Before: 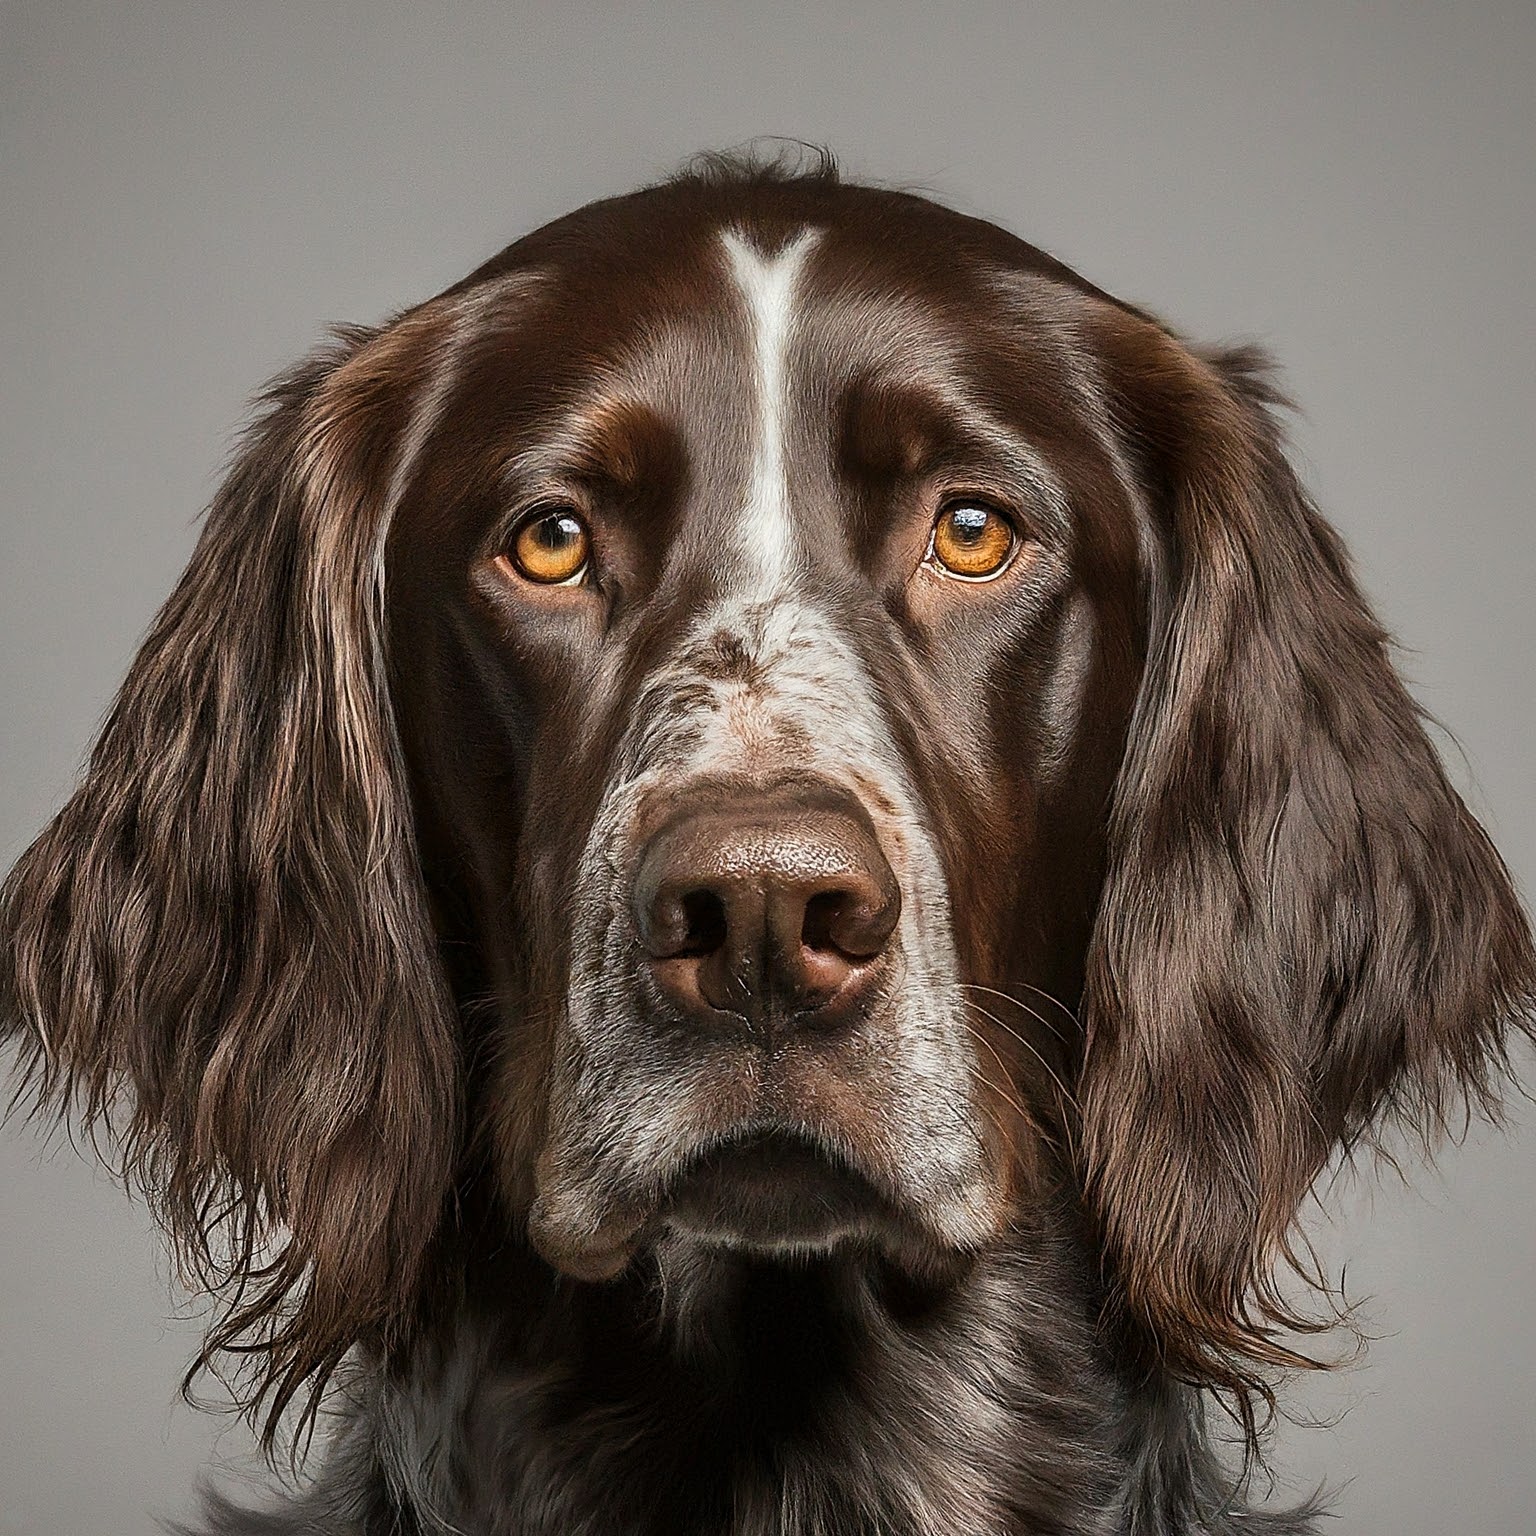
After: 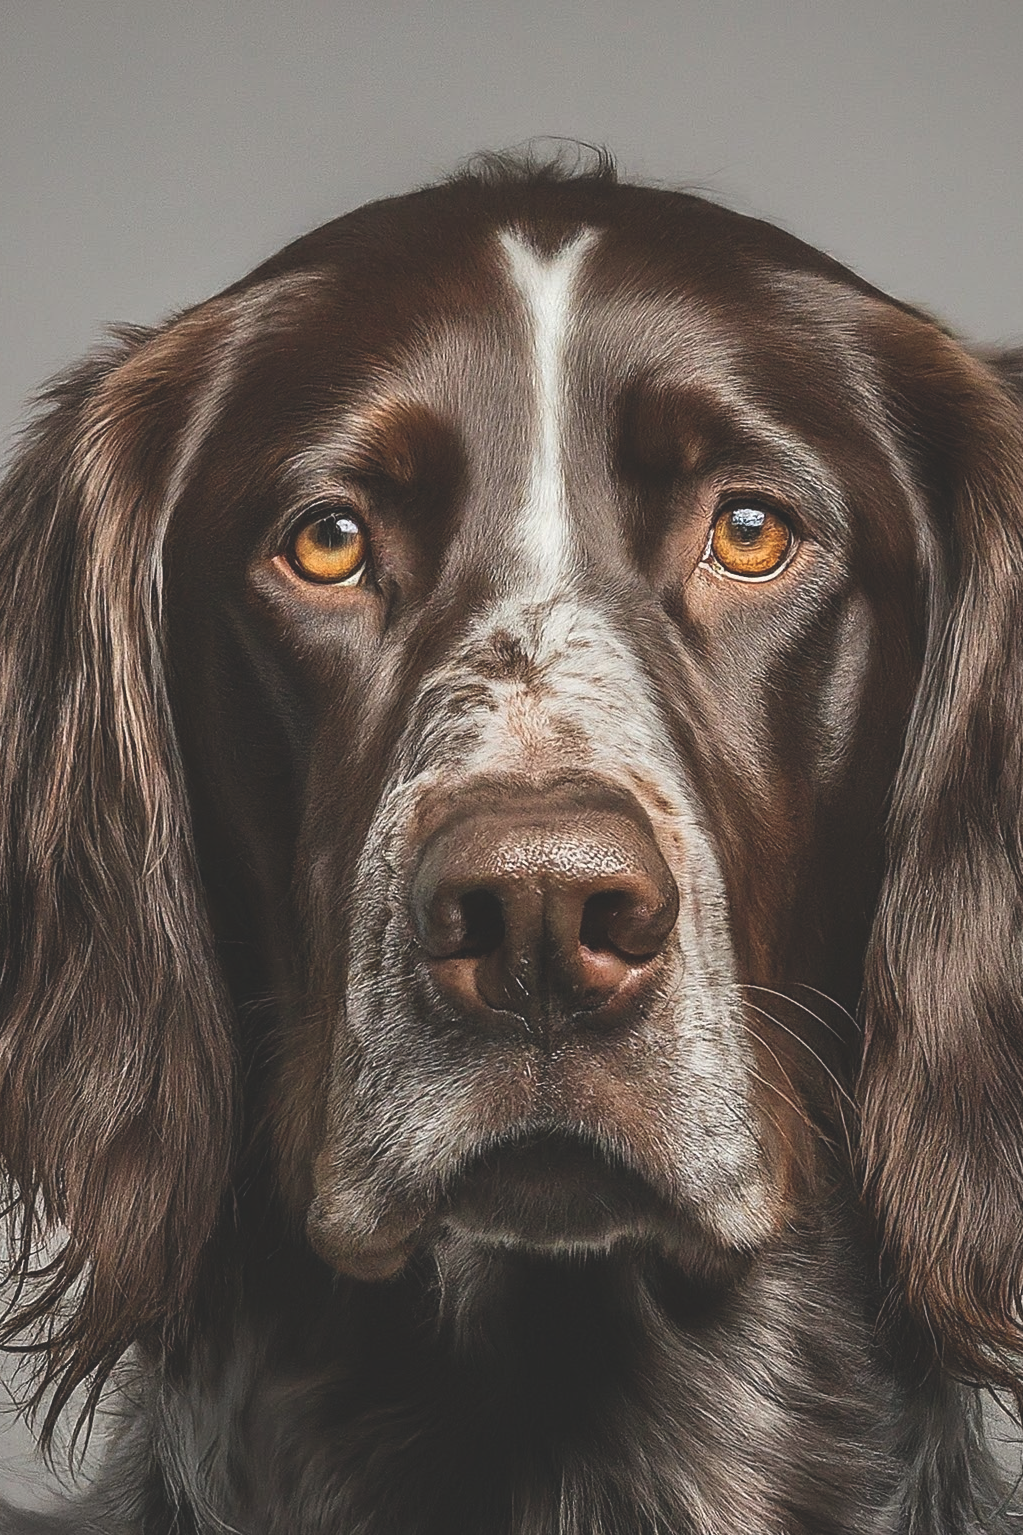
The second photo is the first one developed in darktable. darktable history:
crop and rotate: left 14.488%, right 18.871%
exposure: black level correction -0.022, exposure -0.032 EV, compensate highlight preservation false
